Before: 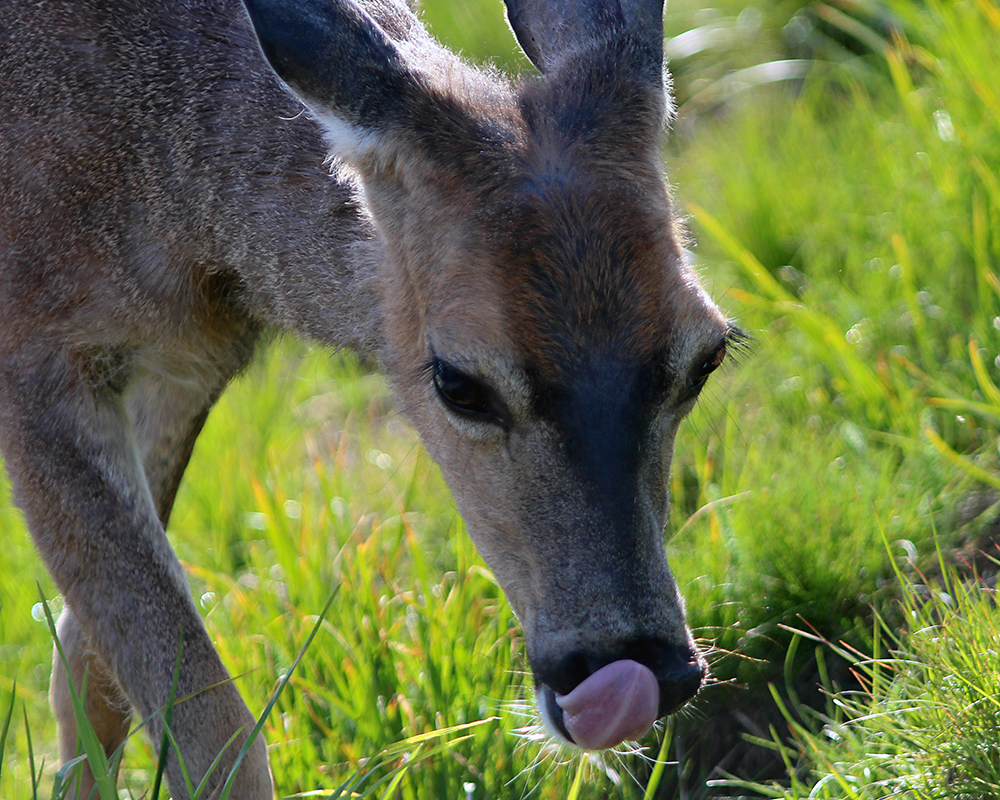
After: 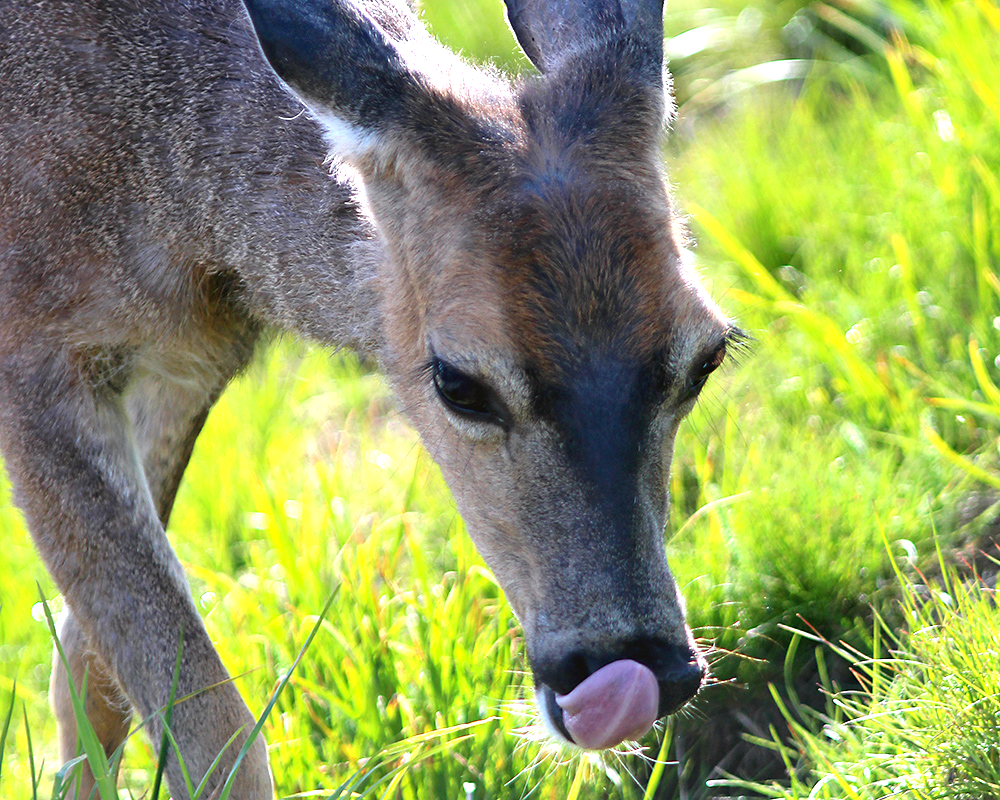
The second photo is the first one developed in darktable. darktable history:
color balance rgb: global vibrance 6.81%, saturation formula JzAzBz (2021)
exposure: black level correction 0, exposure 1.1 EV, compensate exposure bias true, compensate highlight preservation false
